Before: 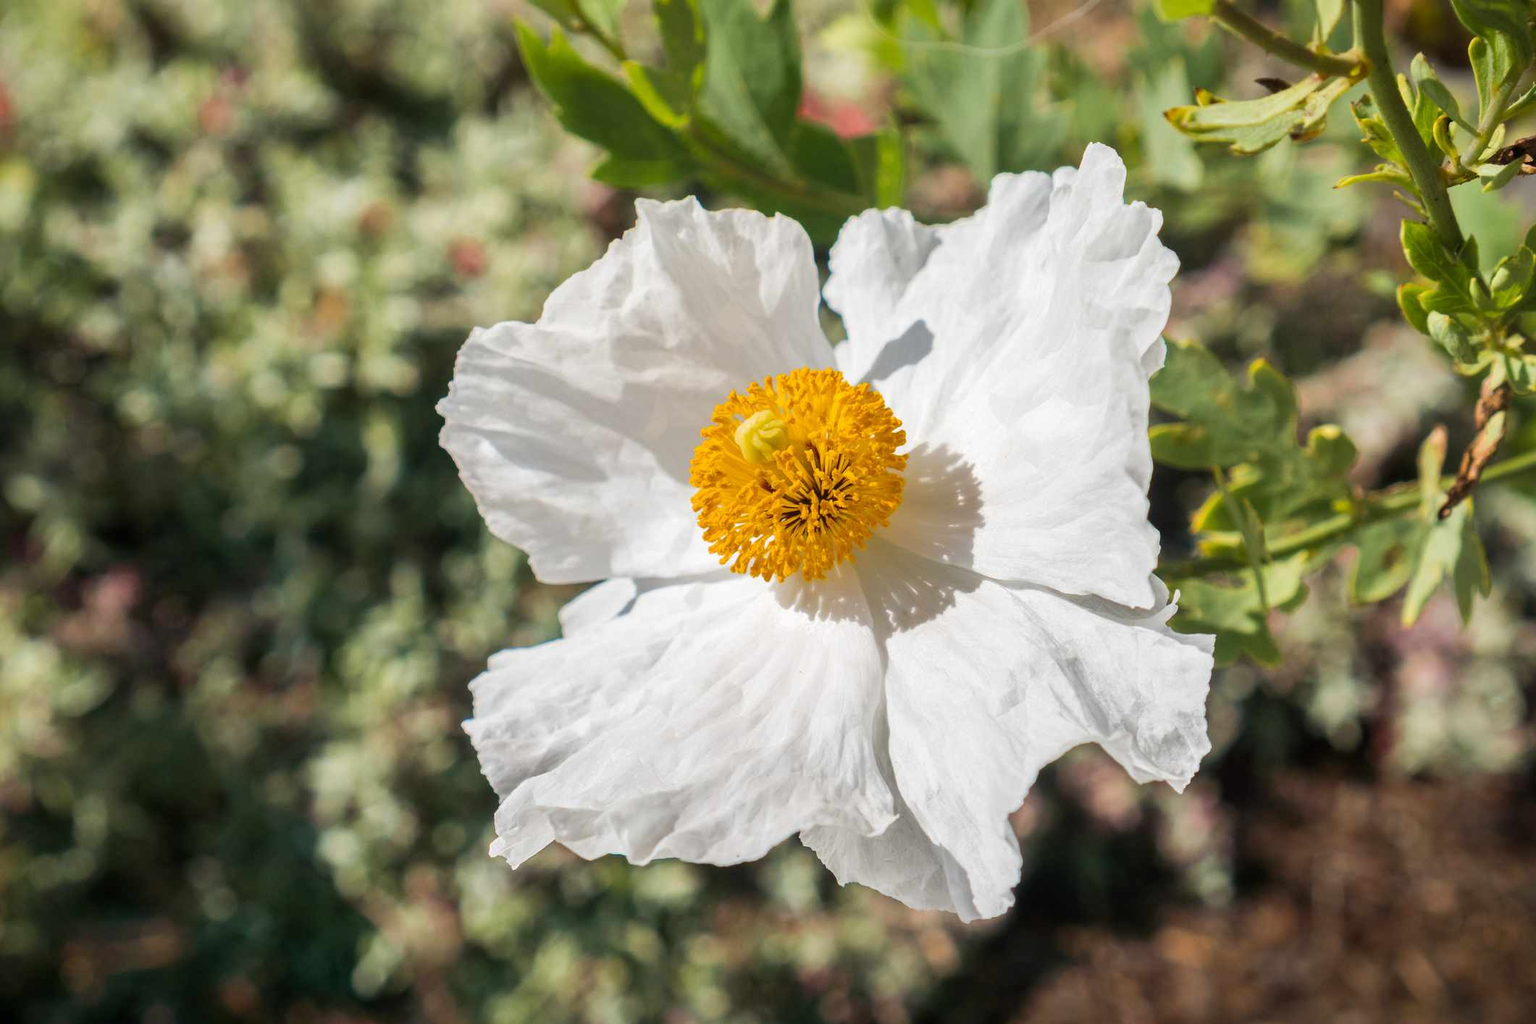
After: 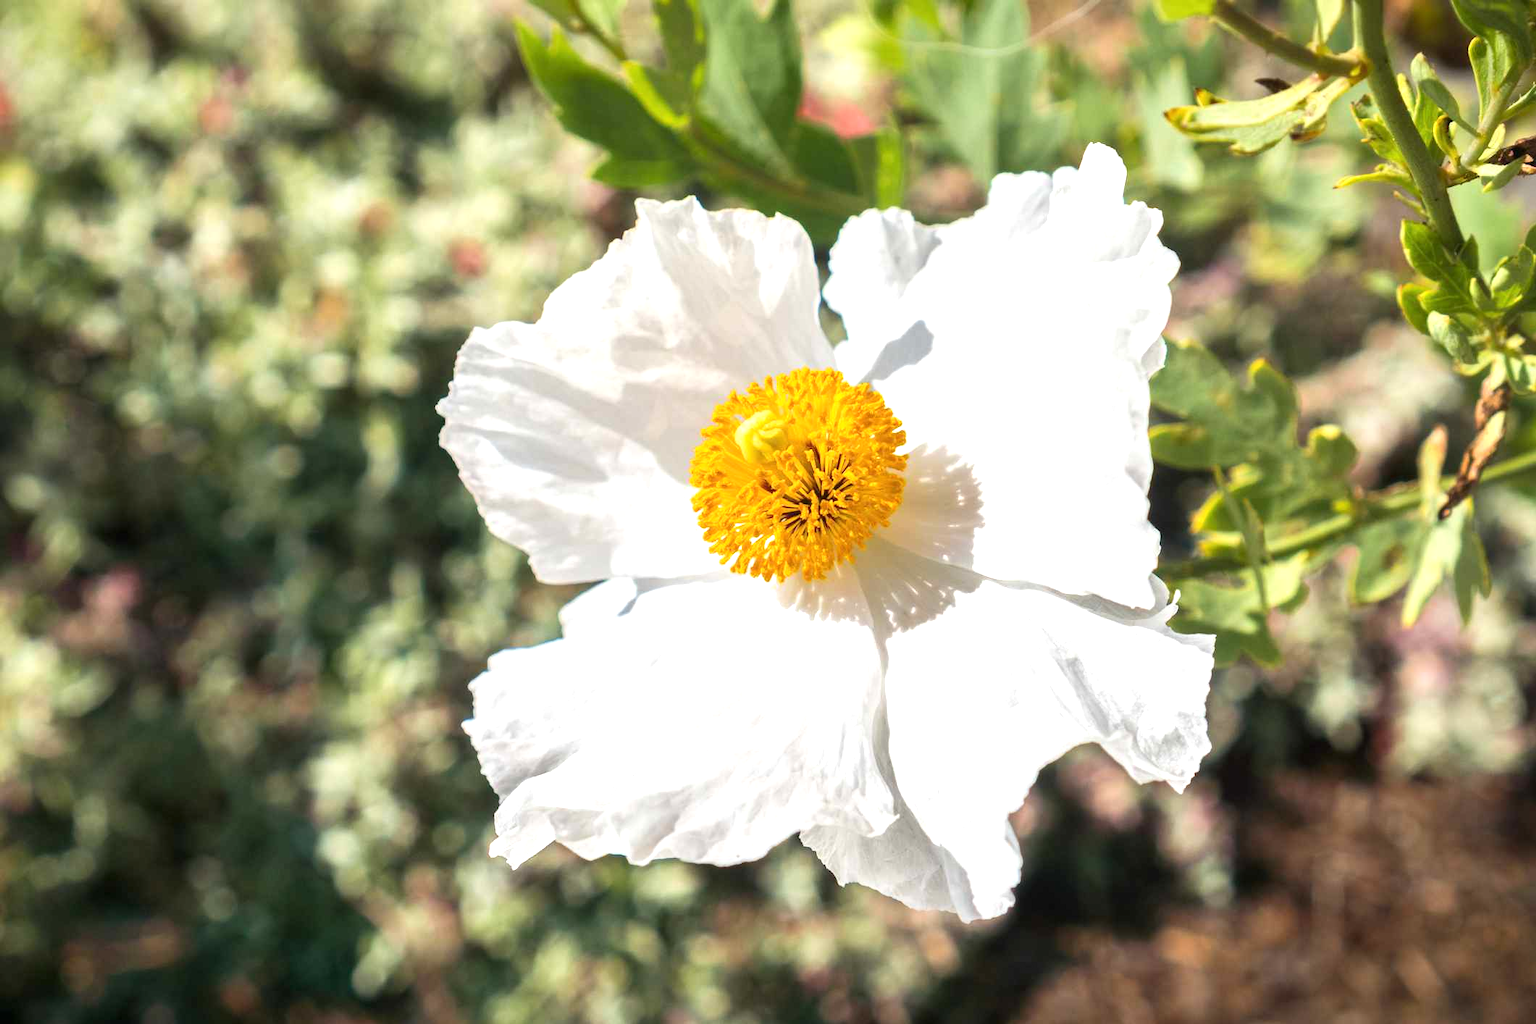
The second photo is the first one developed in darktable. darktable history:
contrast brightness saturation: contrast 0.05
exposure: black level correction 0, exposure 0.7 EV, compensate exposure bias true, compensate highlight preservation false
